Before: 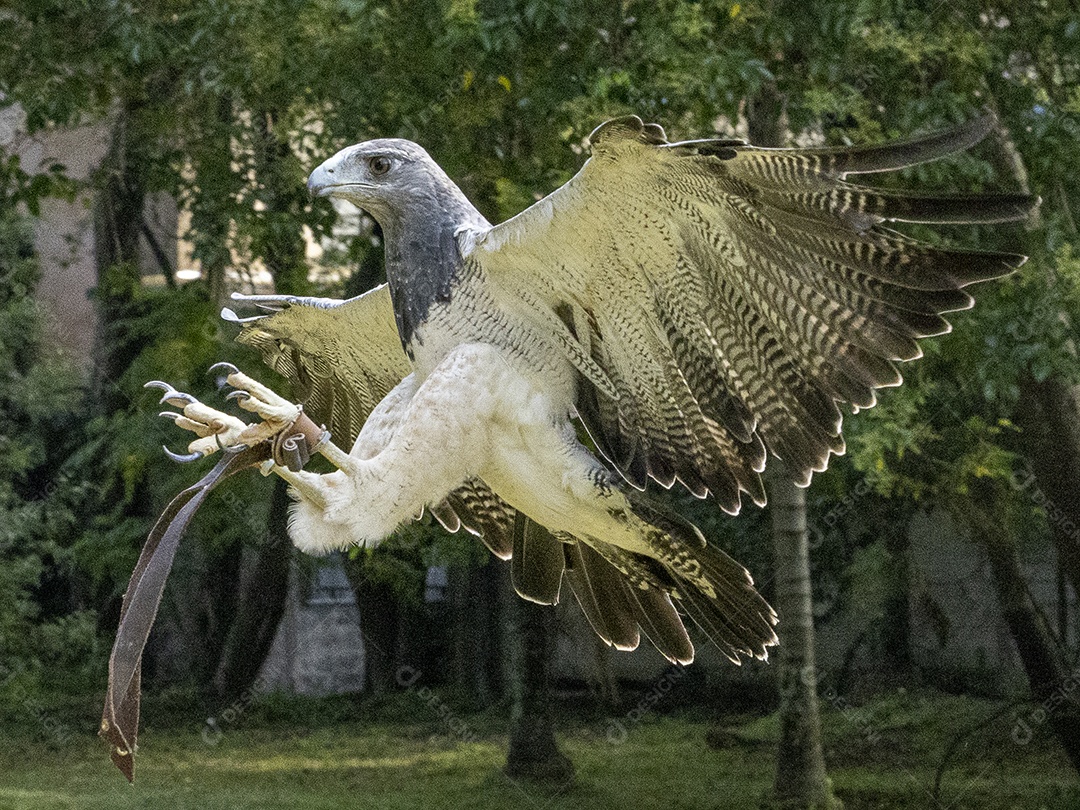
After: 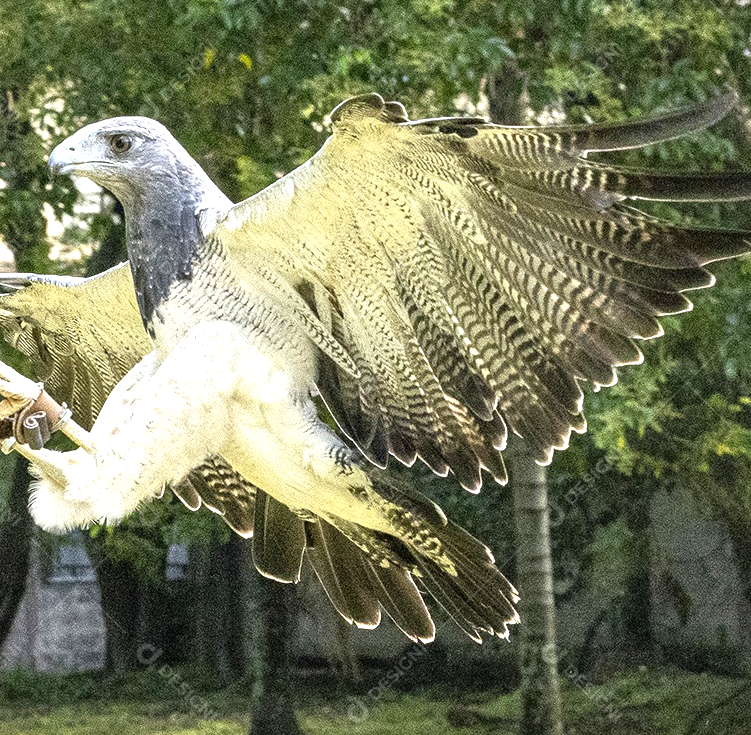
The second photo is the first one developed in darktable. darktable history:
exposure: black level correction 0, exposure 1.1 EV, compensate exposure bias true, compensate highlight preservation false
tone equalizer: on, module defaults
crop and rotate: left 24.034%, top 2.838%, right 6.406%, bottom 6.299%
